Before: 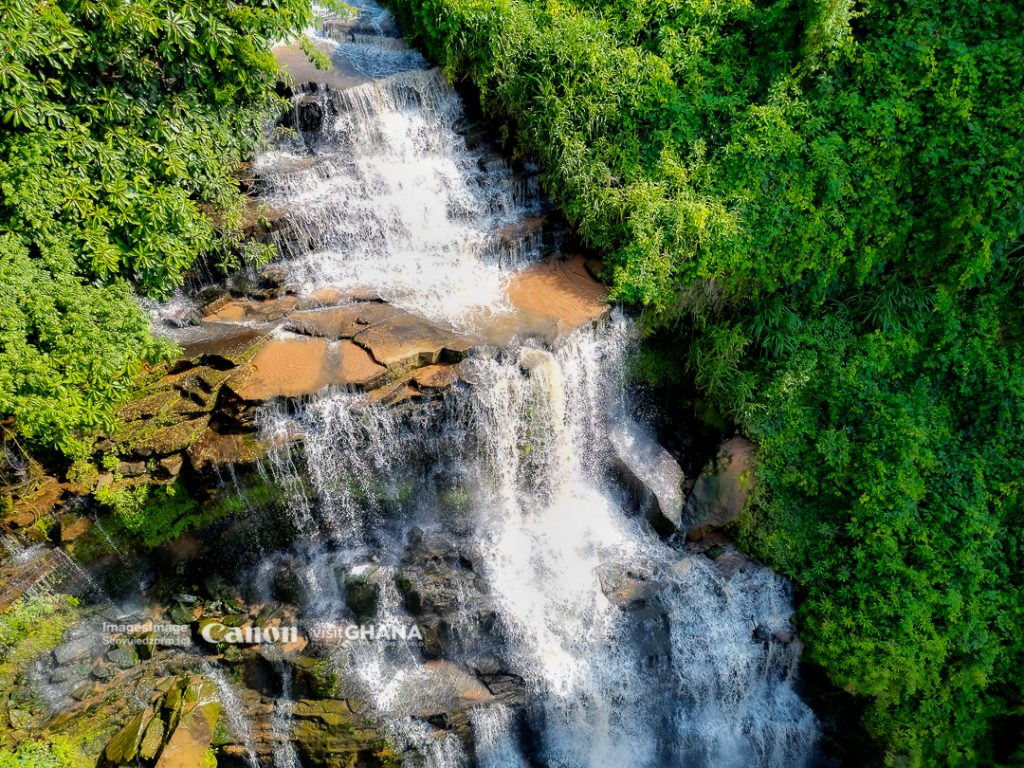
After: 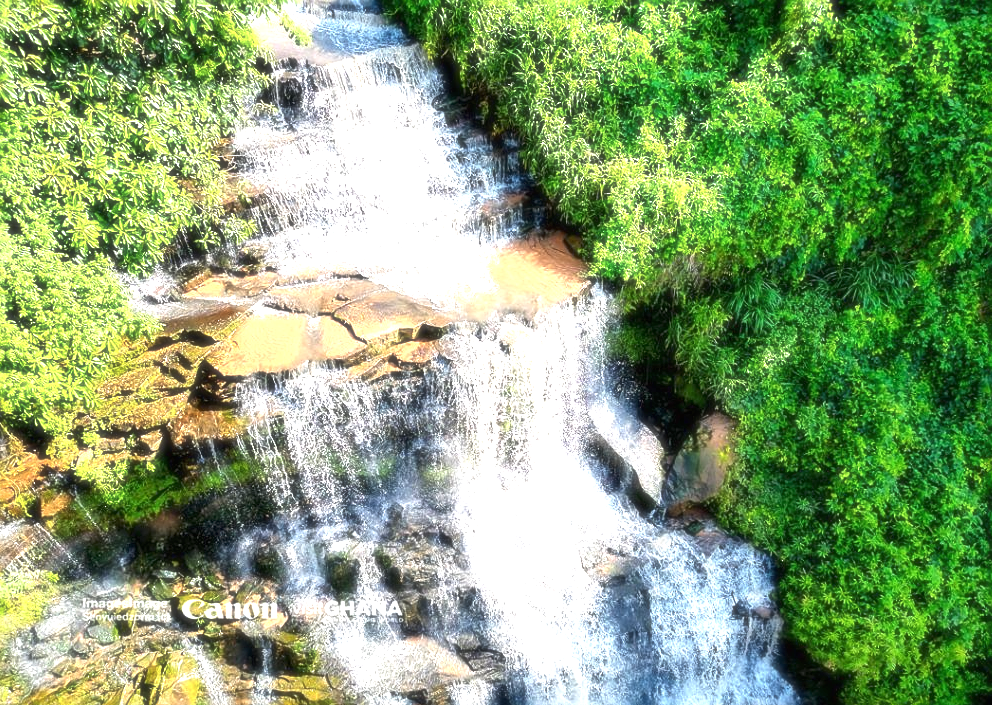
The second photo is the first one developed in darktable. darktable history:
soften: size 19.52%, mix 20.32%
crop: left 1.964%, top 3.251%, right 1.122%, bottom 4.933%
sharpen: on, module defaults
exposure: black level correction 0, exposure 1.5 EV, compensate exposure bias true, compensate highlight preservation false
